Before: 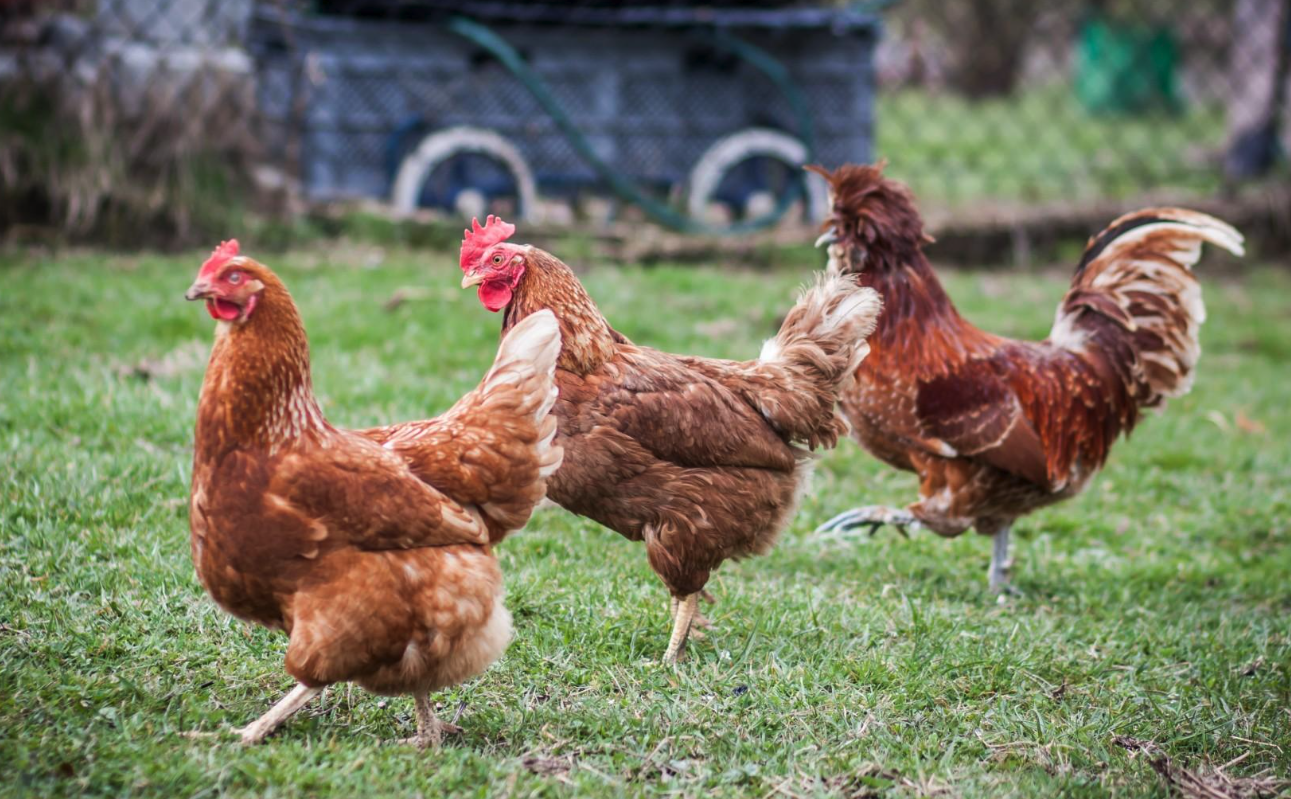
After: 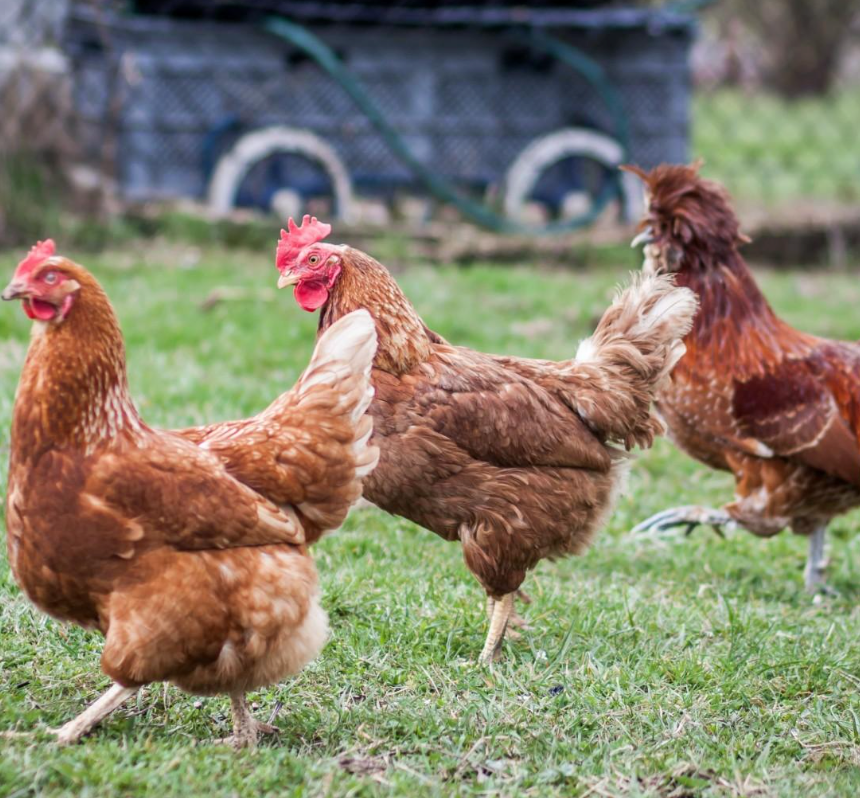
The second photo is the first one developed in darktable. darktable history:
crop and rotate: left 14.401%, right 18.959%
